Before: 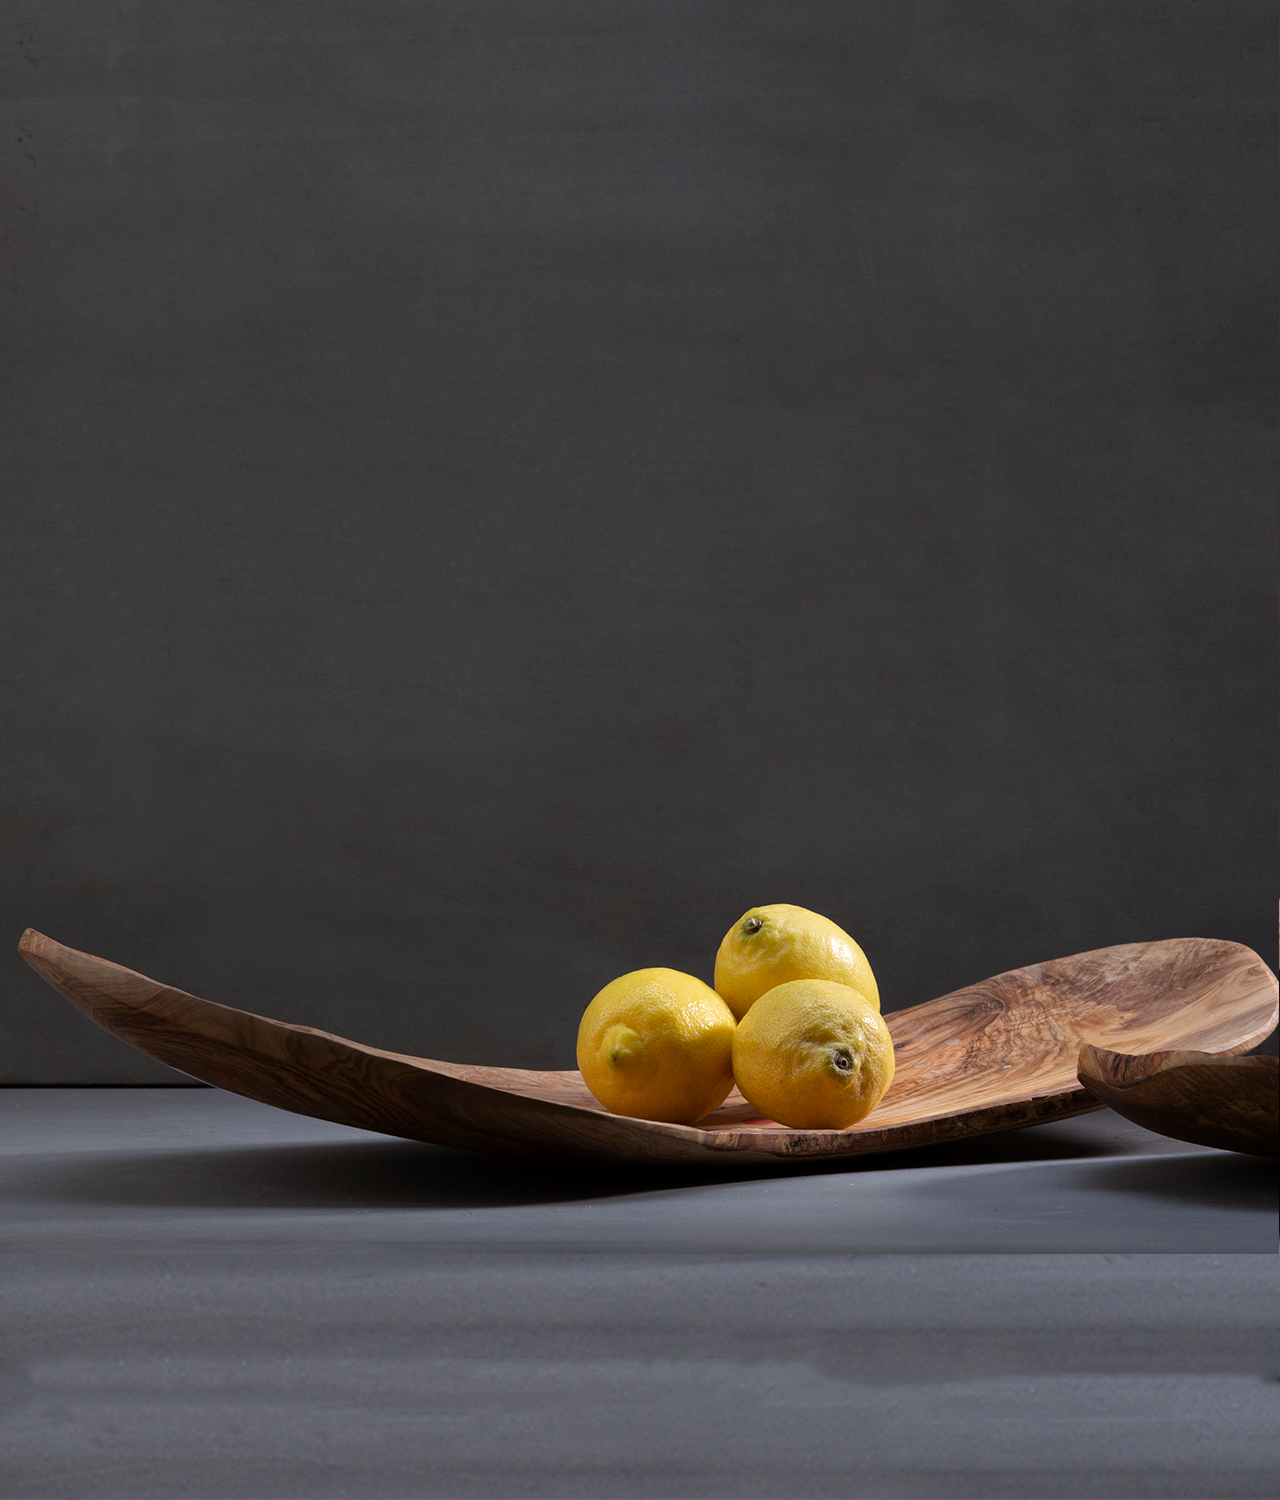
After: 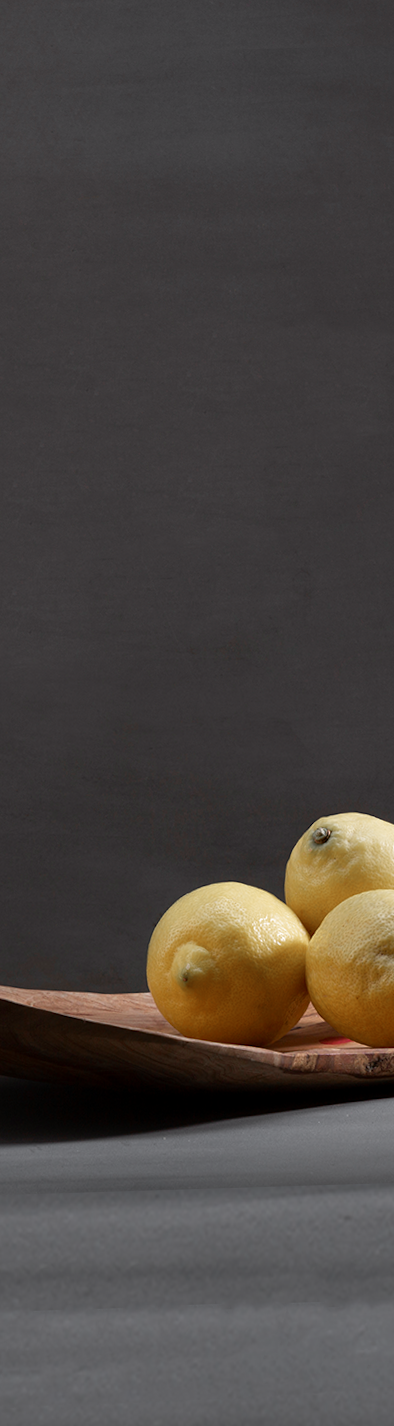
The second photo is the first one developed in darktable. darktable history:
crop: left 33.36%, right 33.36%
color zones: curves: ch1 [(0, 0.638) (0.193, 0.442) (0.286, 0.15) (0.429, 0.14) (0.571, 0.142) (0.714, 0.154) (0.857, 0.175) (1, 0.638)]
rotate and perspective: rotation -1.68°, lens shift (vertical) -0.146, crop left 0.049, crop right 0.912, crop top 0.032, crop bottom 0.96
